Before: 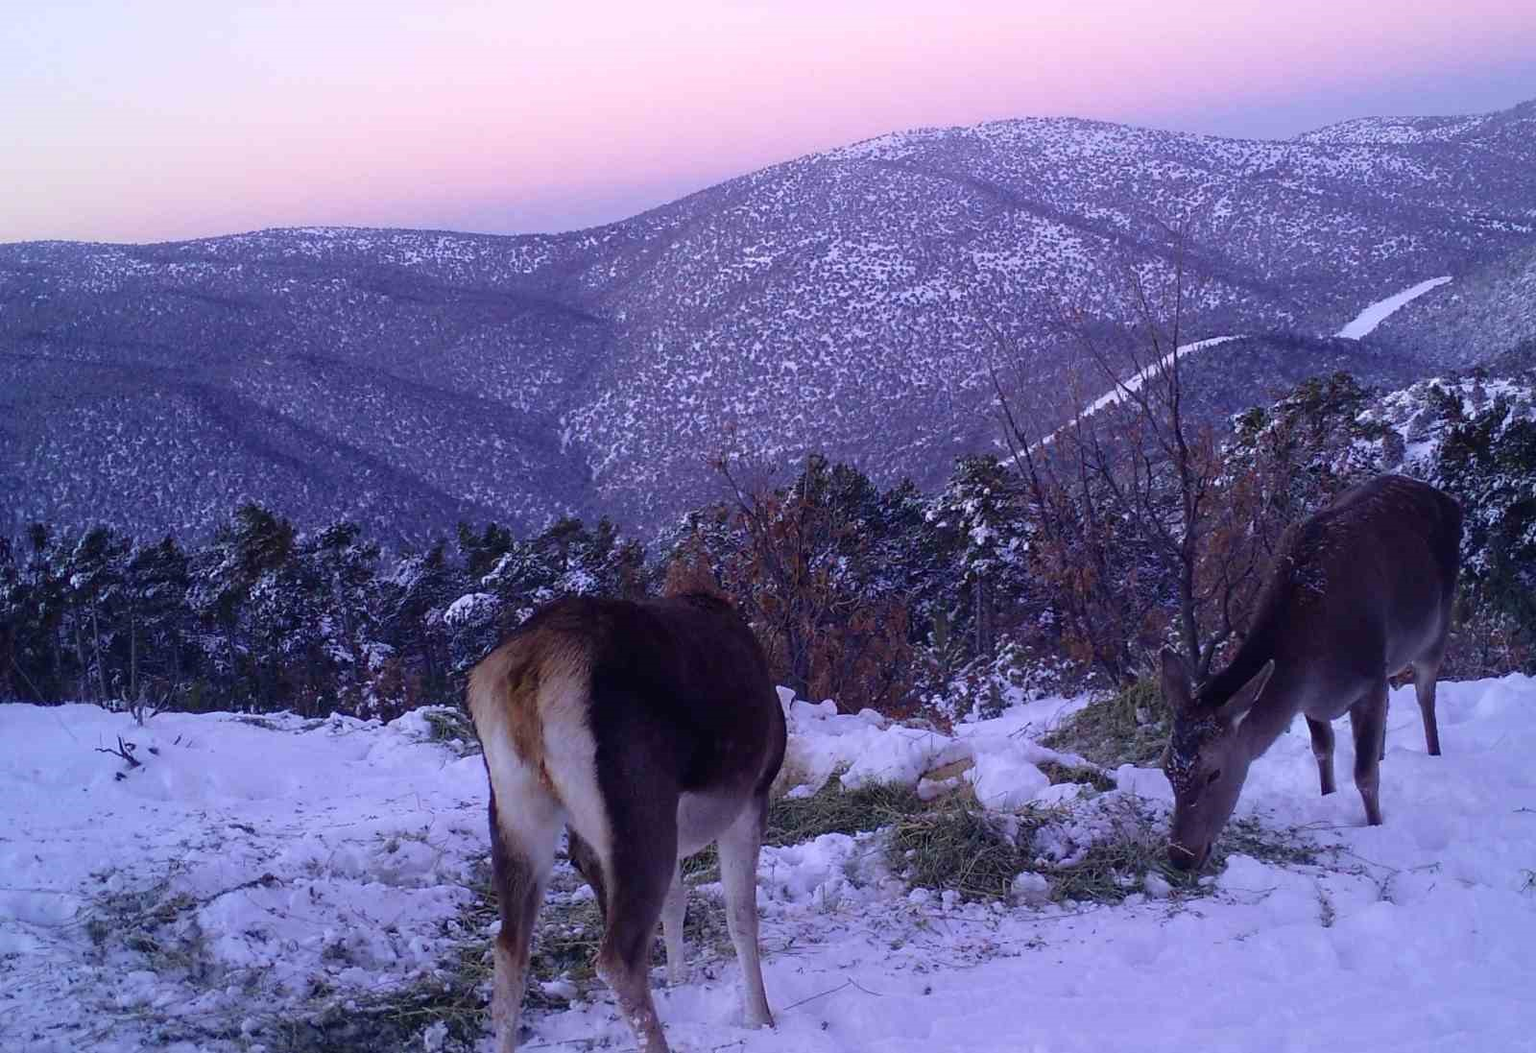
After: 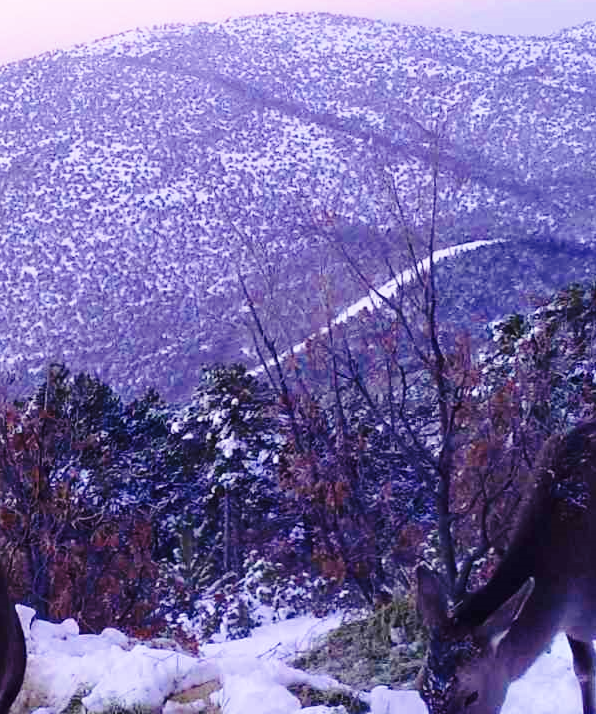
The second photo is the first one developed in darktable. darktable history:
base curve: curves: ch0 [(0, 0) (0.028, 0.03) (0.121, 0.232) (0.46, 0.748) (0.859, 0.968) (1, 1)], preserve colors none
tone curve: curves: ch0 [(0, 0) (0.003, 0.003) (0.011, 0.011) (0.025, 0.025) (0.044, 0.044) (0.069, 0.069) (0.1, 0.099) (0.136, 0.135) (0.177, 0.176) (0.224, 0.223) (0.277, 0.275) (0.335, 0.333) (0.399, 0.396) (0.468, 0.465) (0.543, 0.546) (0.623, 0.625) (0.709, 0.711) (0.801, 0.802) (0.898, 0.898) (1, 1)], color space Lab, independent channels, preserve colors none
crop and rotate: left 49.587%, top 10.088%, right 13.124%, bottom 24.815%
